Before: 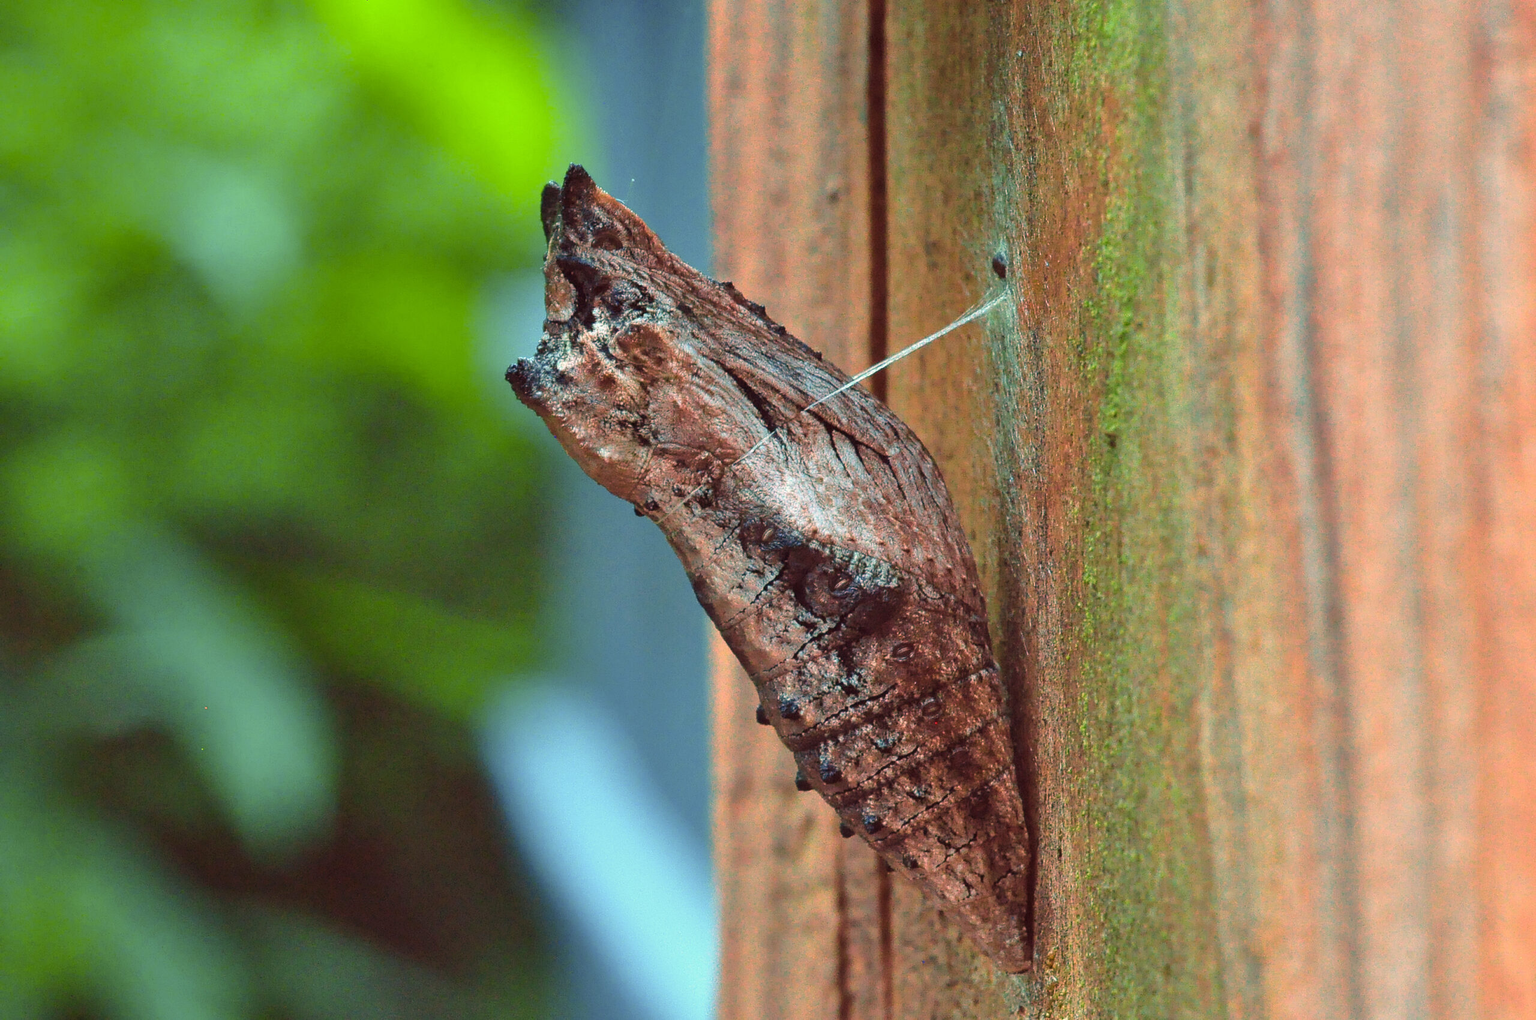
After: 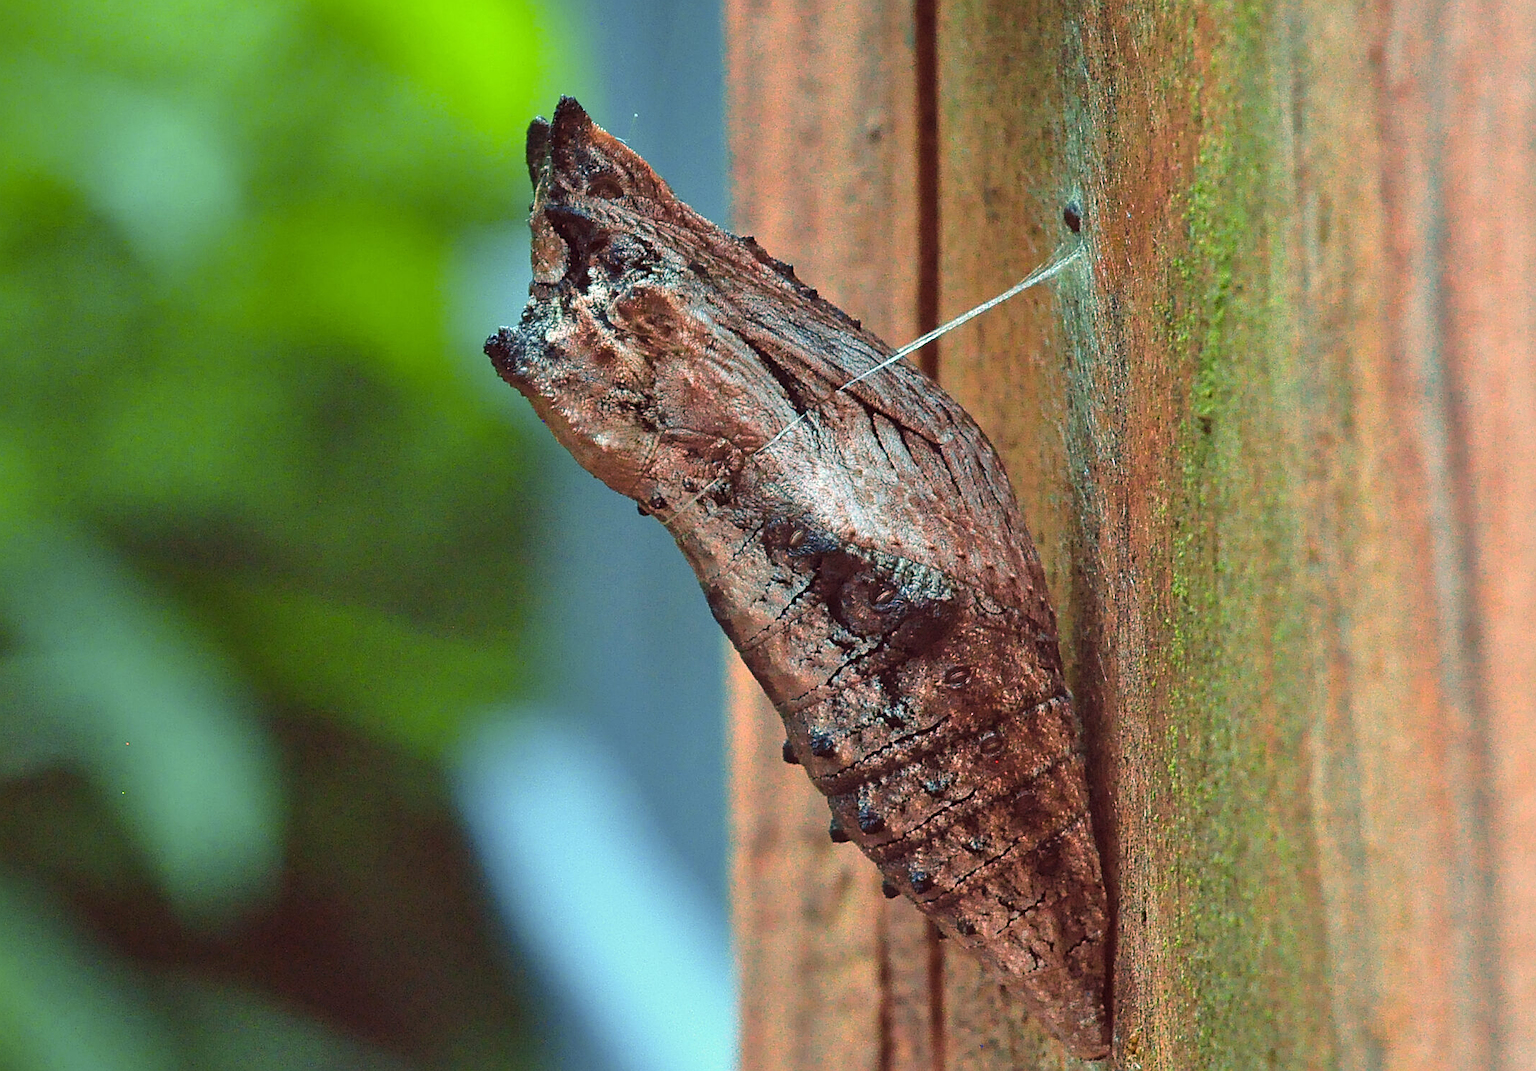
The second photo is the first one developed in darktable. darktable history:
crop: left 6.446%, top 8.188%, right 9.538%, bottom 3.548%
sharpen: on, module defaults
